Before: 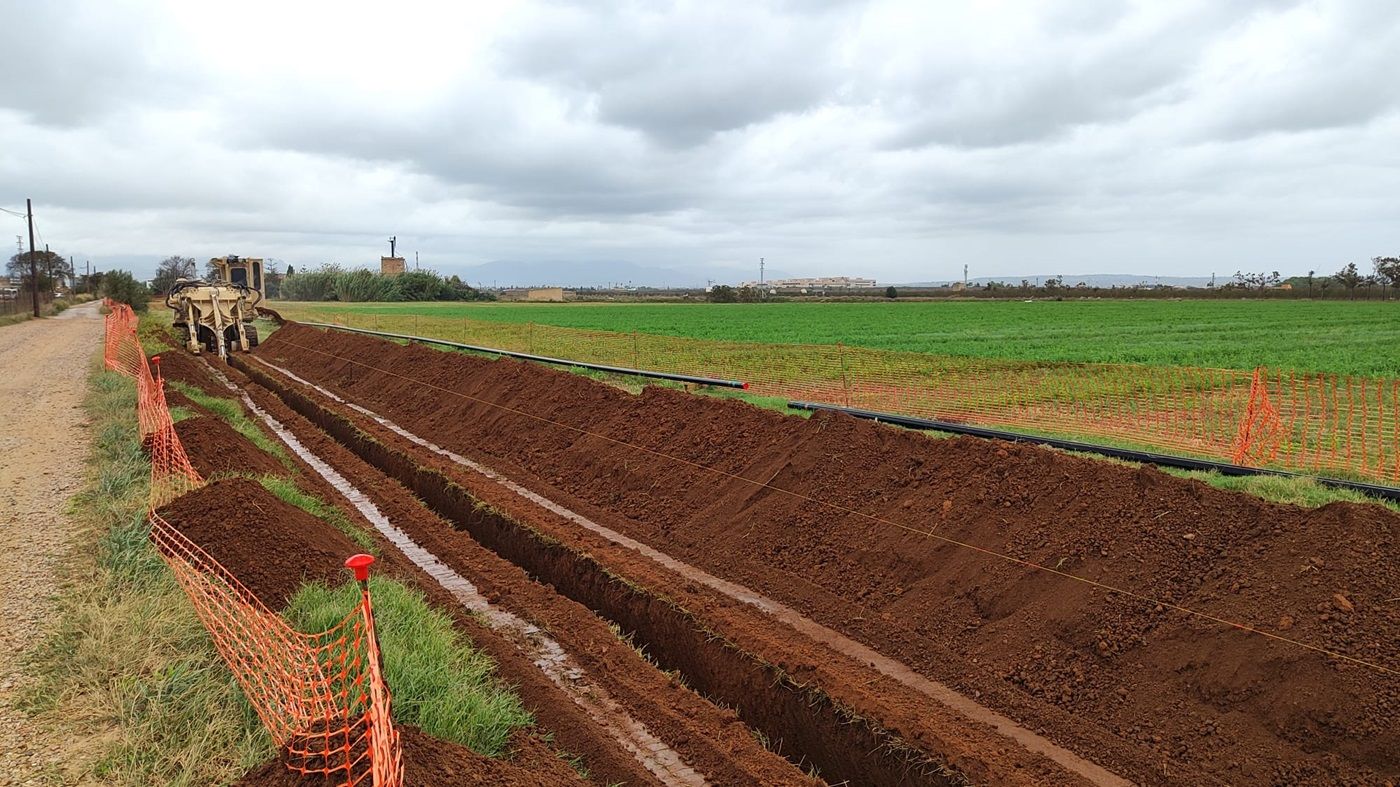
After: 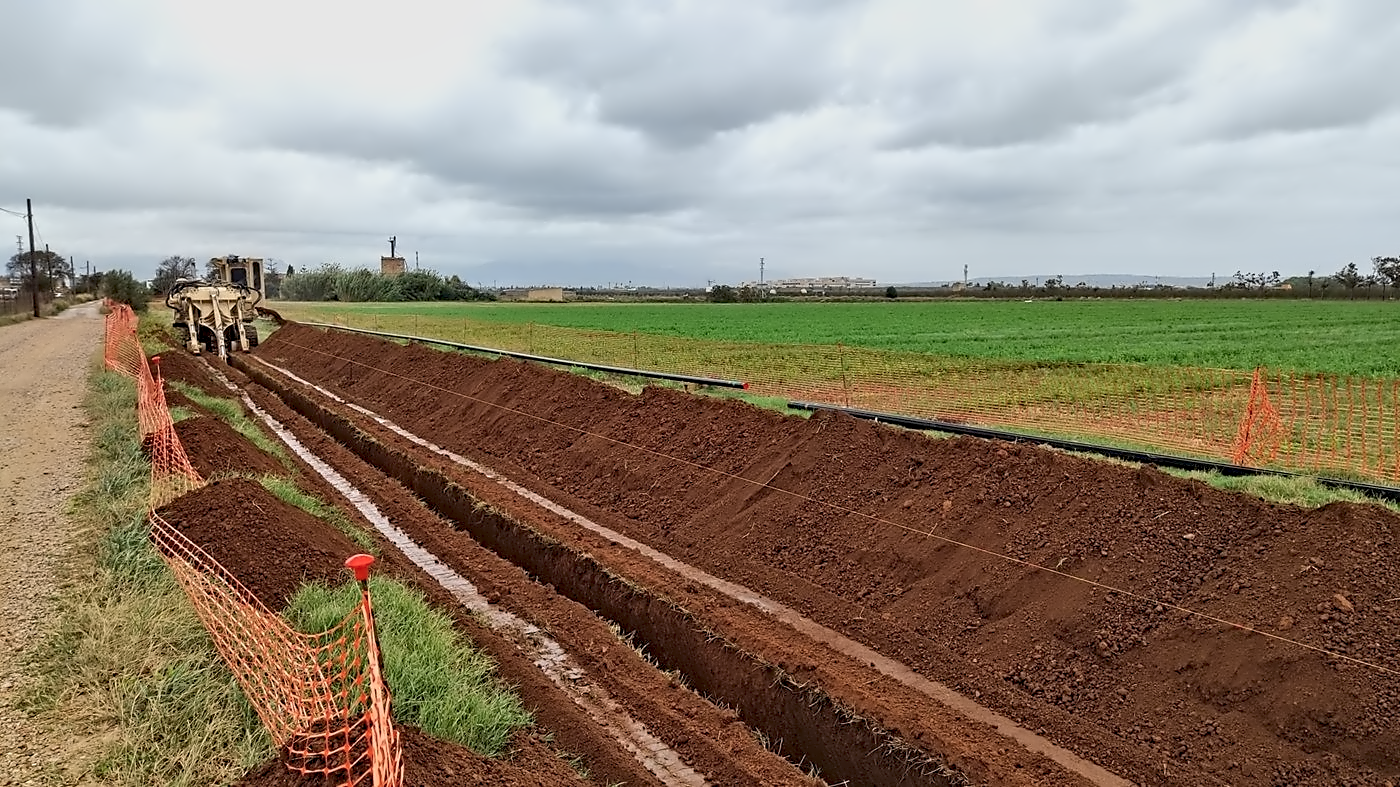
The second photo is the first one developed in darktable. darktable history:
contrast equalizer: octaves 7, y [[0.5, 0.542, 0.583, 0.625, 0.667, 0.708], [0.5 ×6], [0.5 ×6], [0, 0.033, 0.067, 0.1, 0.133, 0.167], [0, 0.05, 0.1, 0.15, 0.2, 0.25]]
color balance rgb: perceptual saturation grading › global saturation -0.31%, global vibrance -8%, contrast -13%, saturation formula JzAzBz (2021)
